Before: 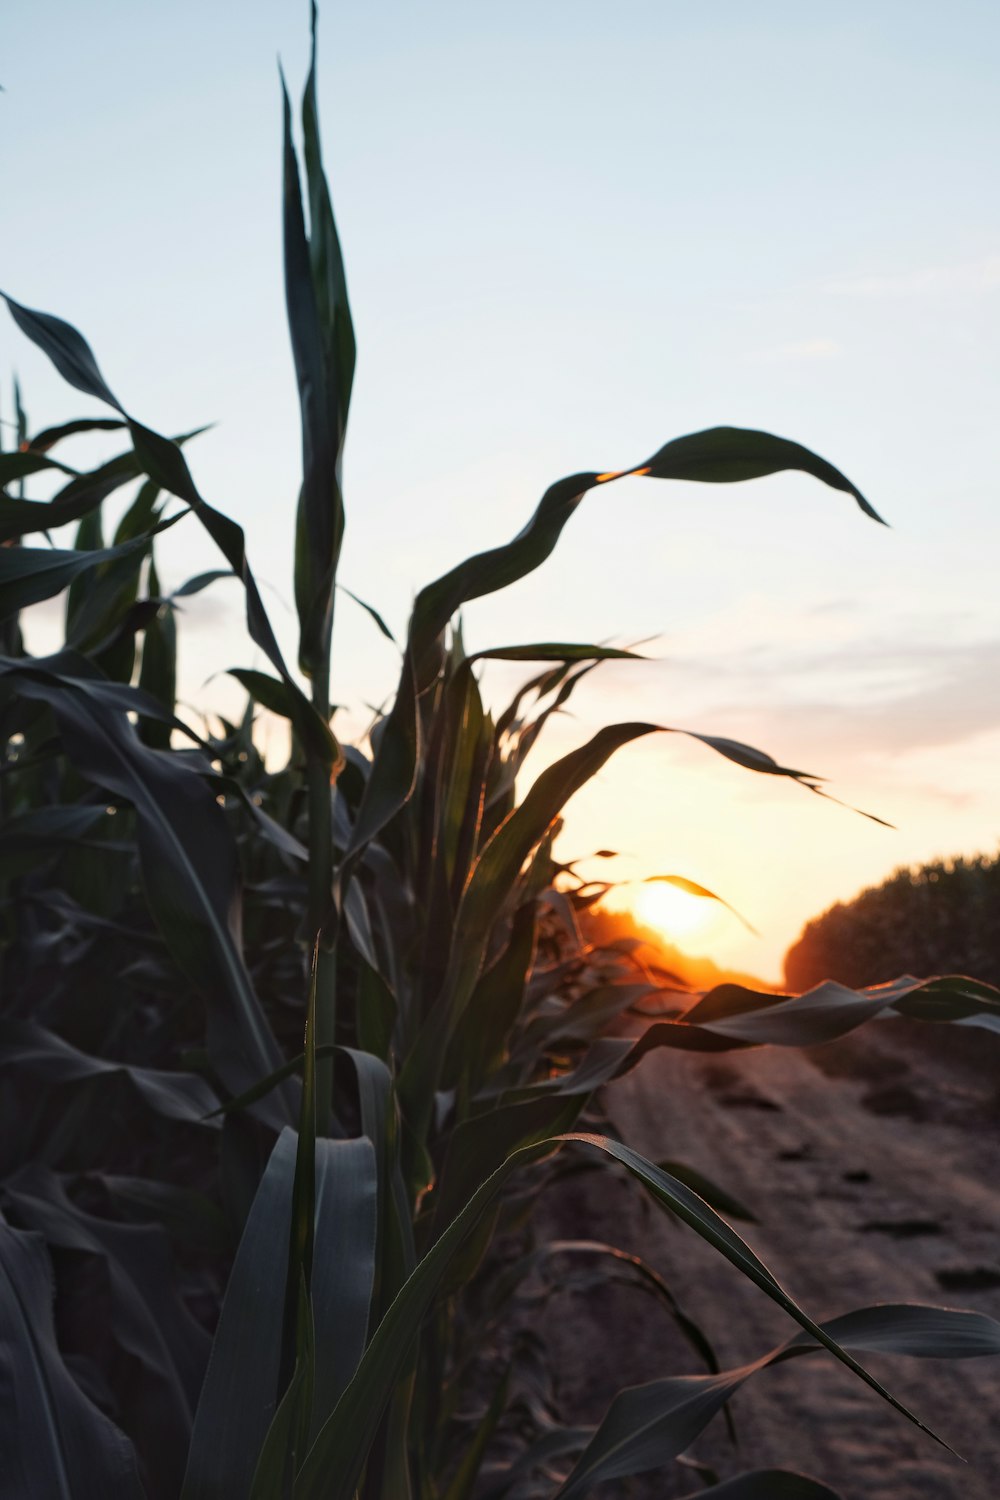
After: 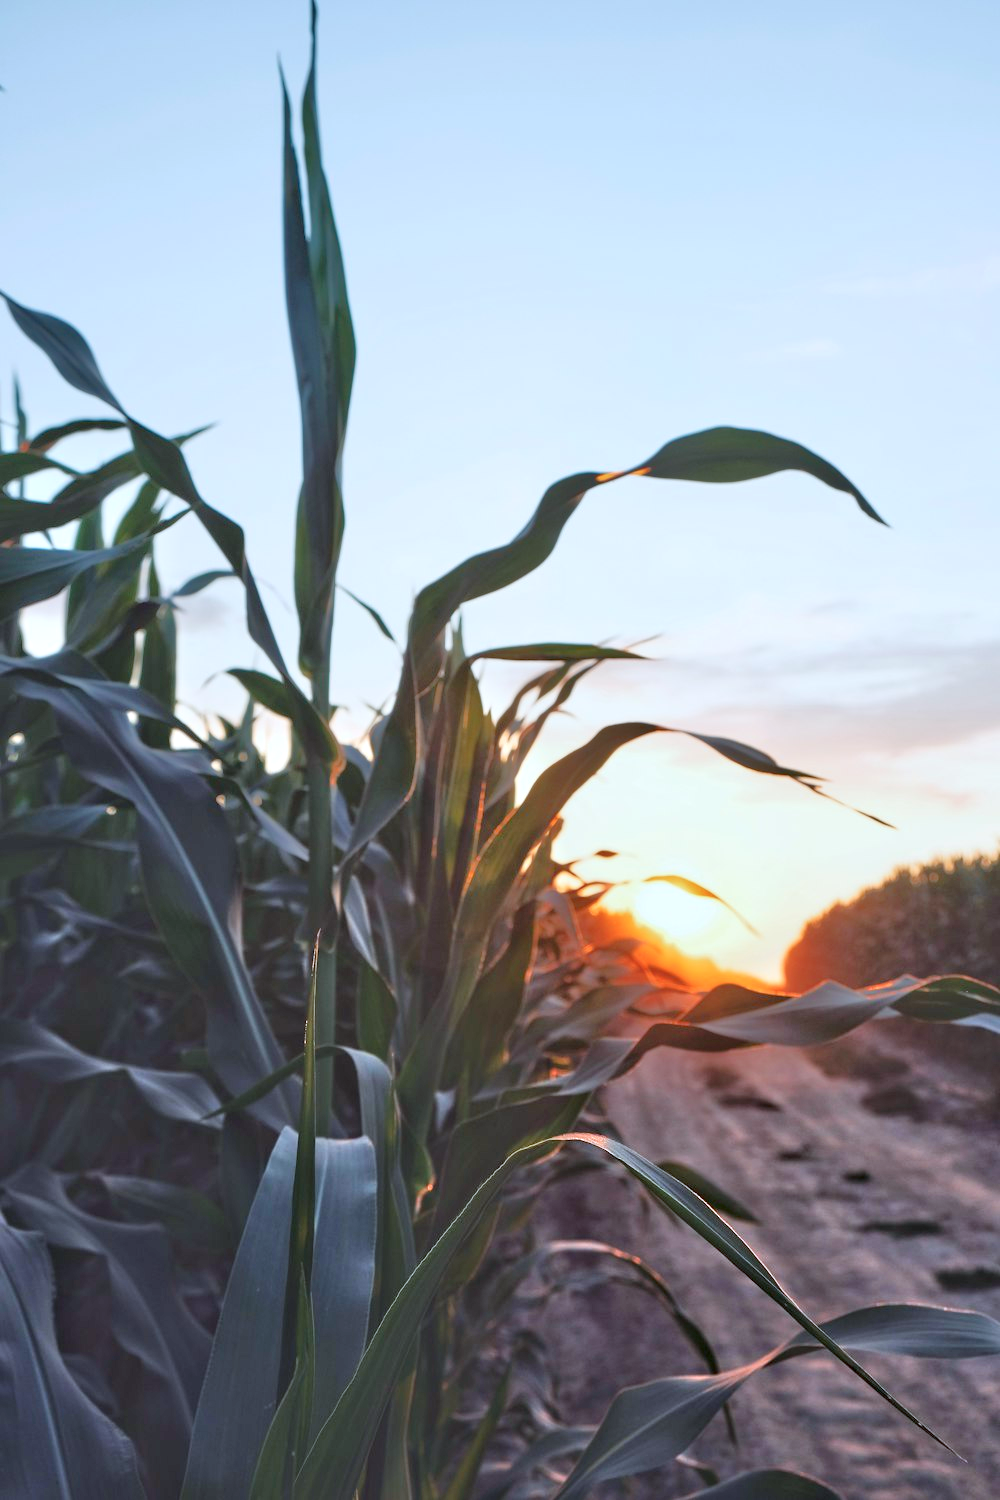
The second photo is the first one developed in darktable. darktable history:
color calibration: x 0.37, y 0.382, temperature 4313.32 K
tone equalizer: -8 EV 2 EV, -7 EV 2 EV, -6 EV 2 EV, -5 EV 2 EV, -4 EV 2 EV, -3 EV 1.5 EV, -2 EV 1 EV, -1 EV 0.5 EV
